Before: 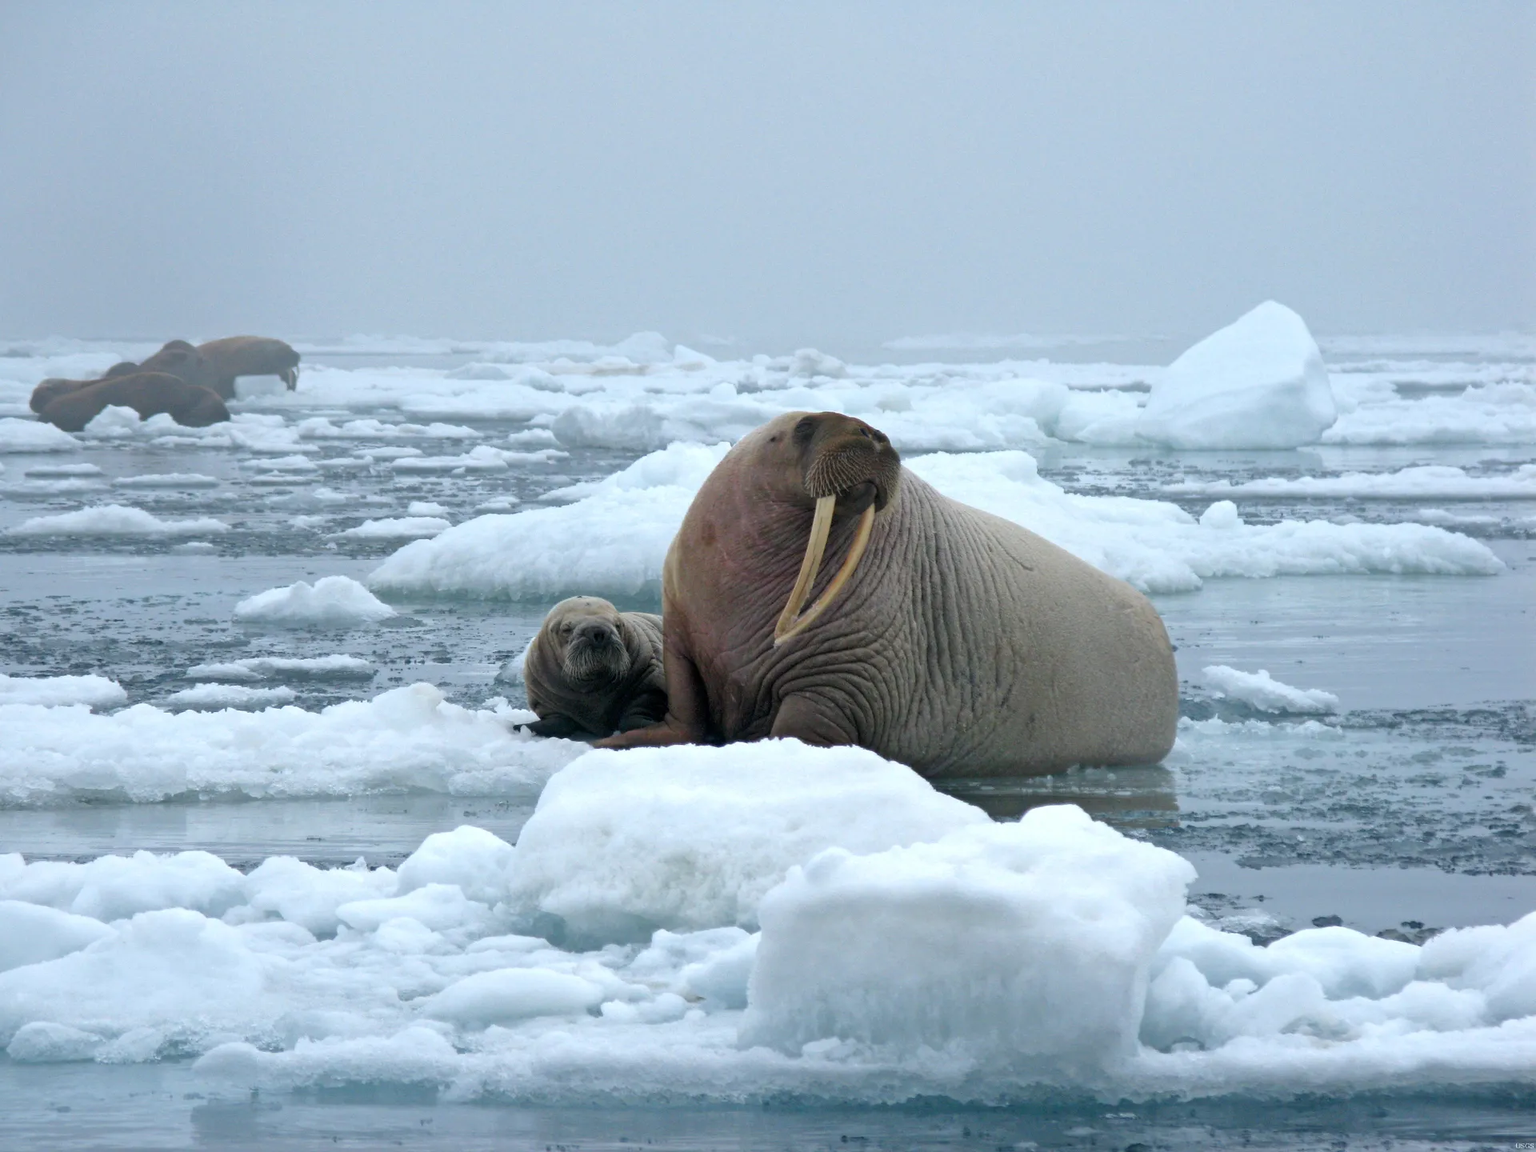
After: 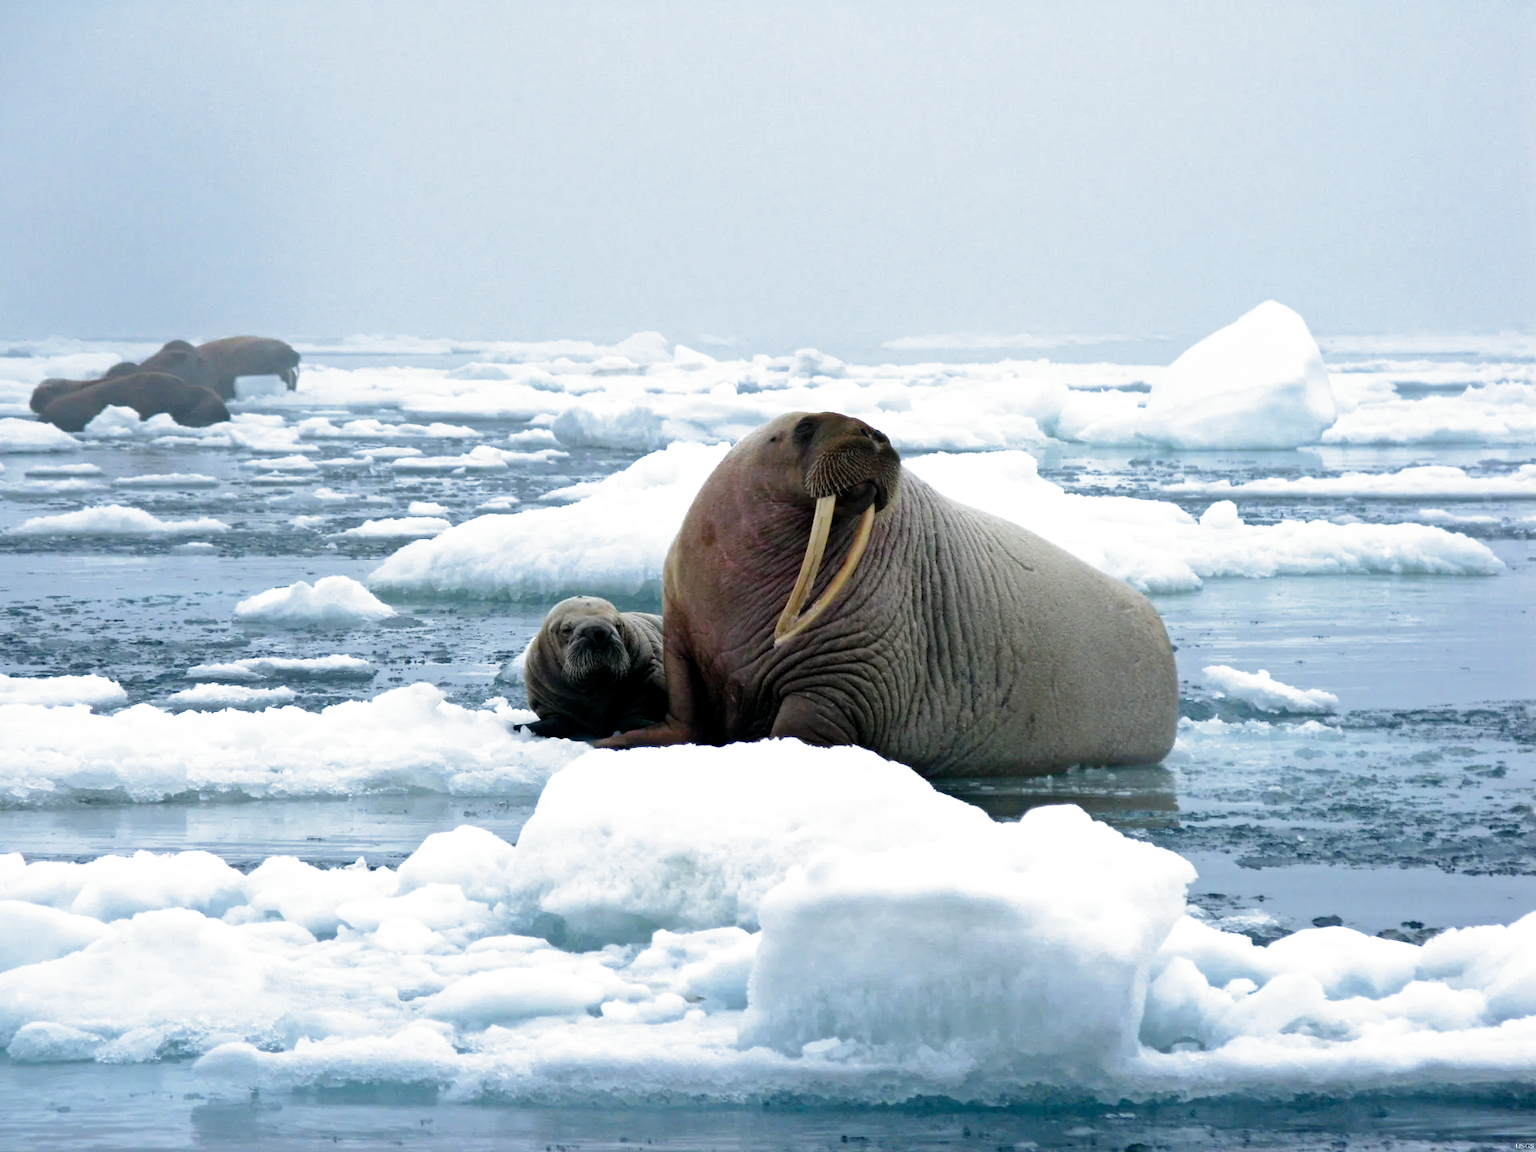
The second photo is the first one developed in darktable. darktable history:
filmic rgb: black relative exposure -8.2 EV, white relative exposure 2.2 EV, threshold 5.99 EV, target white luminance 99.893%, hardness 7.15, latitude 75.43%, contrast 1.322, highlights saturation mix -2%, shadows ↔ highlights balance 30.64%, preserve chrominance no, color science v5 (2021), enable highlight reconstruction true
